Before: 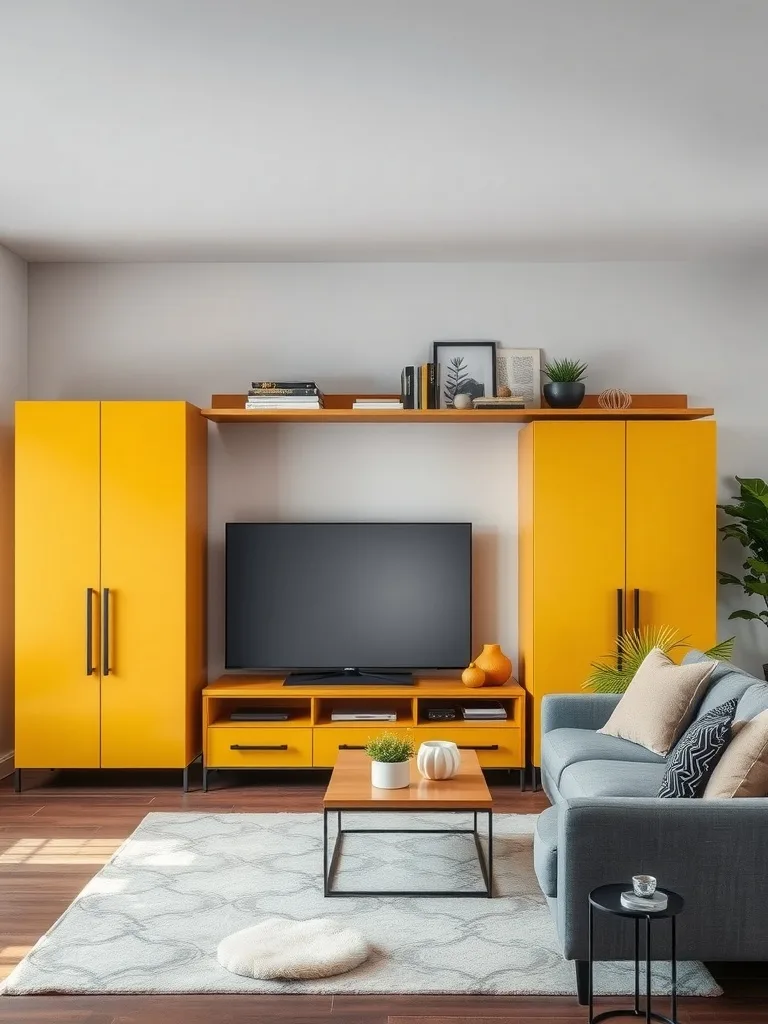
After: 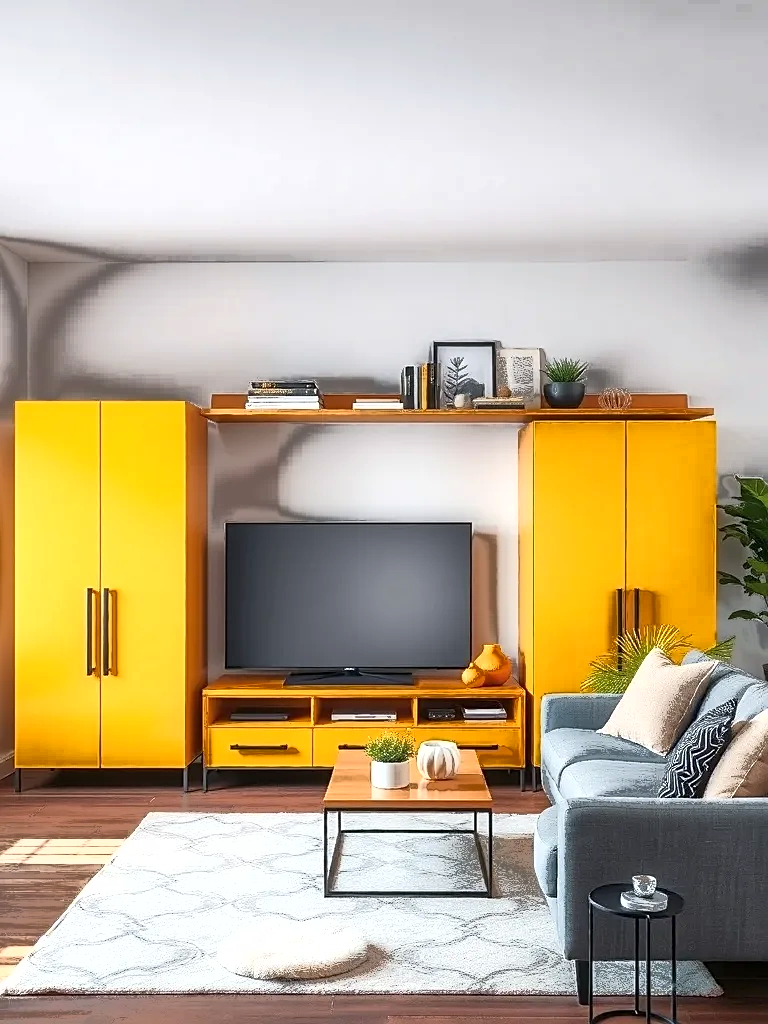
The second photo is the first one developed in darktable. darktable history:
exposure: exposure 0.556 EV, compensate highlight preservation false
fill light: exposure -0.73 EV, center 0.69, width 2.2
sharpen: on, module defaults
white balance: red 1.004, blue 1.024
